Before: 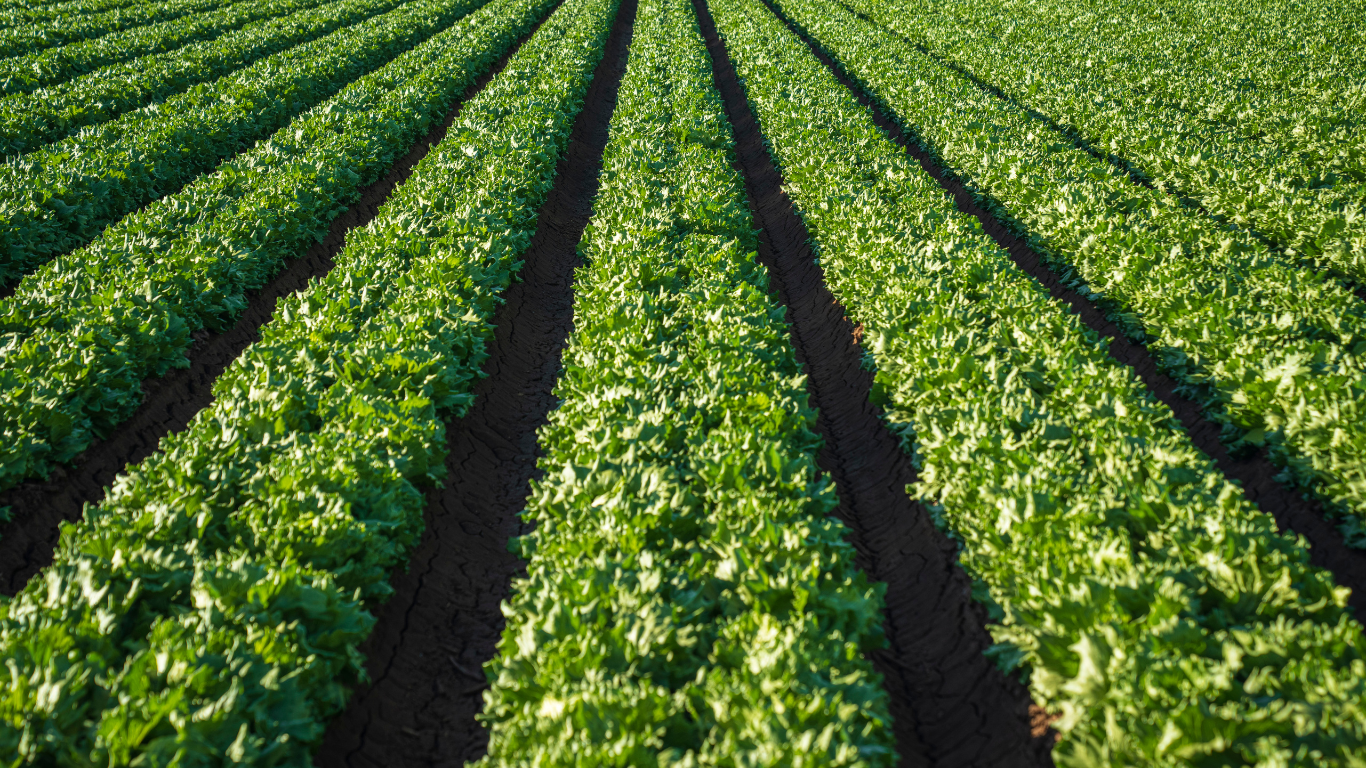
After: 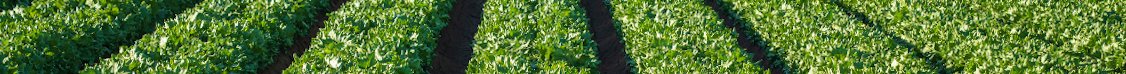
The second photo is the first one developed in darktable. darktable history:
rotate and perspective: rotation 1.57°, crop left 0.018, crop right 0.982, crop top 0.039, crop bottom 0.961
crop and rotate: left 9.644%, top 9.491%, right 6.021%, bottom 80.509%
white balance: emerald 1
